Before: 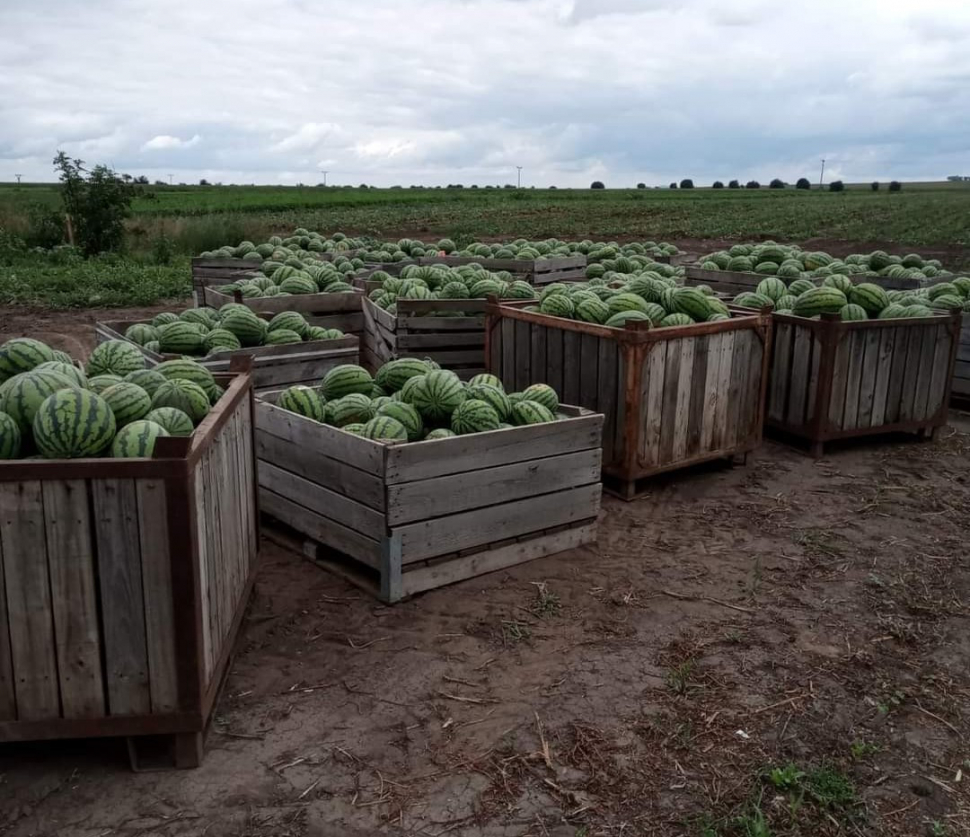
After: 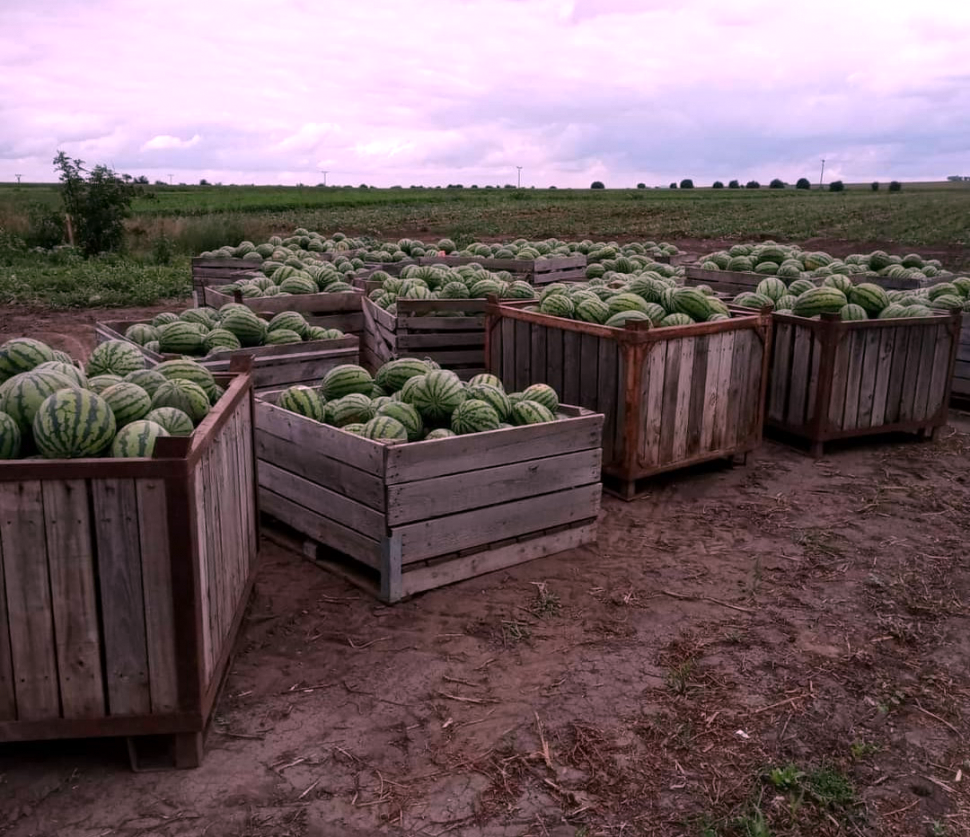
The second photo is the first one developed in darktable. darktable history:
white balance: red 1.188, blue 1.11
local contrast: mode bilateral grid, contrast 15, coarseness 36, detail 105%, midtone range 0.2
